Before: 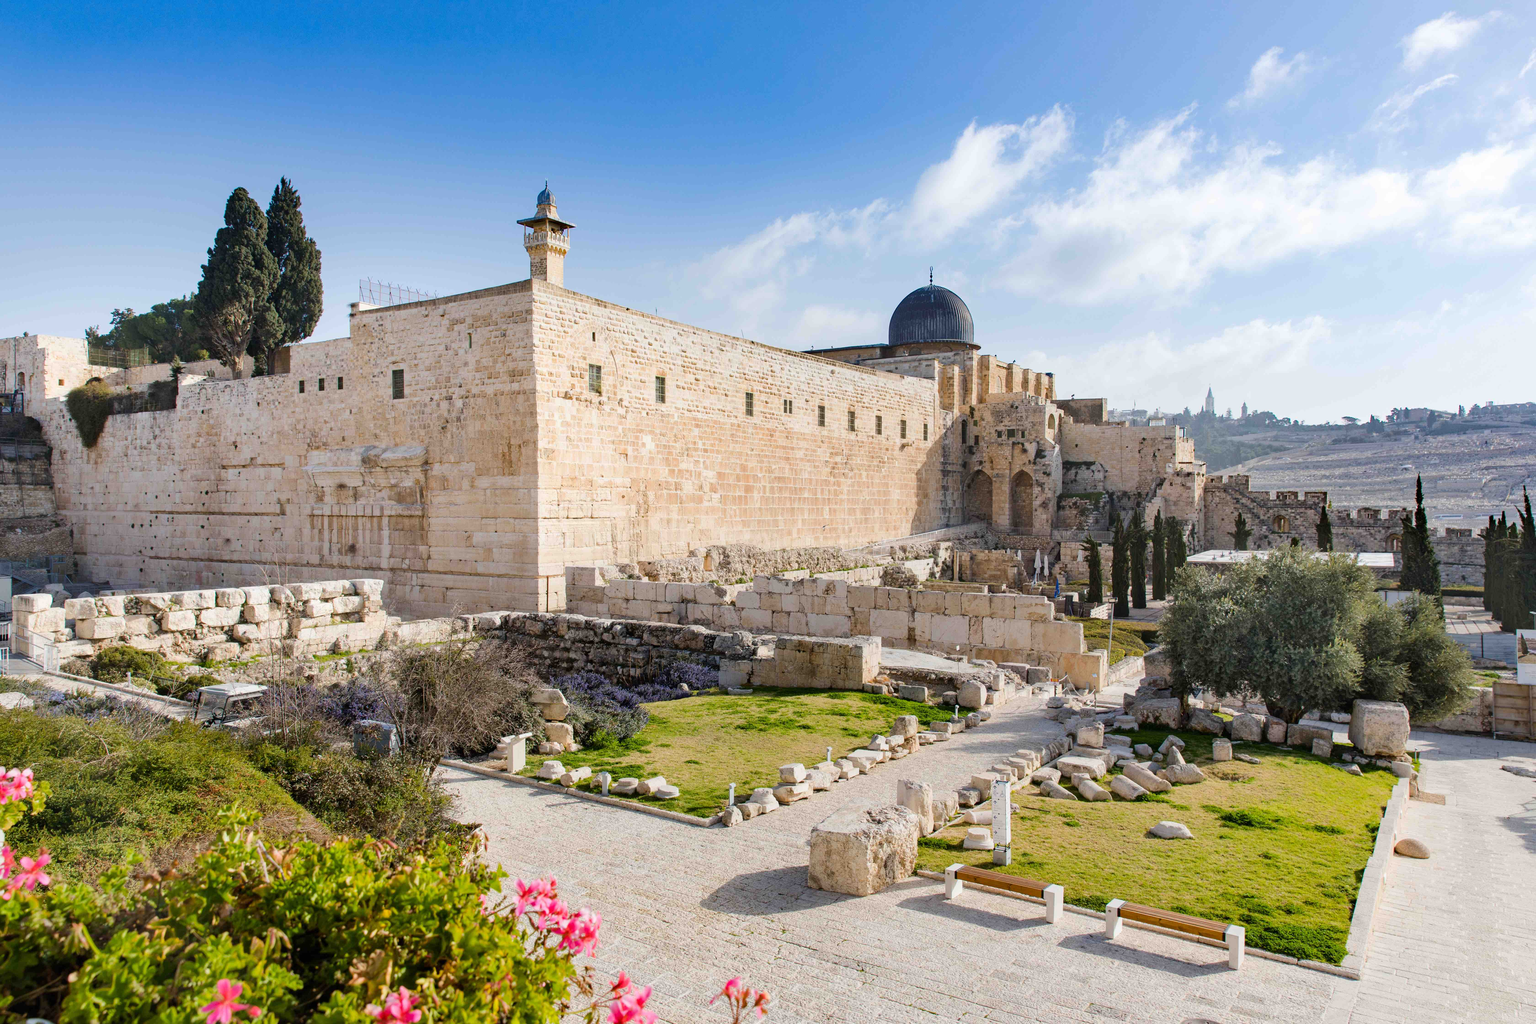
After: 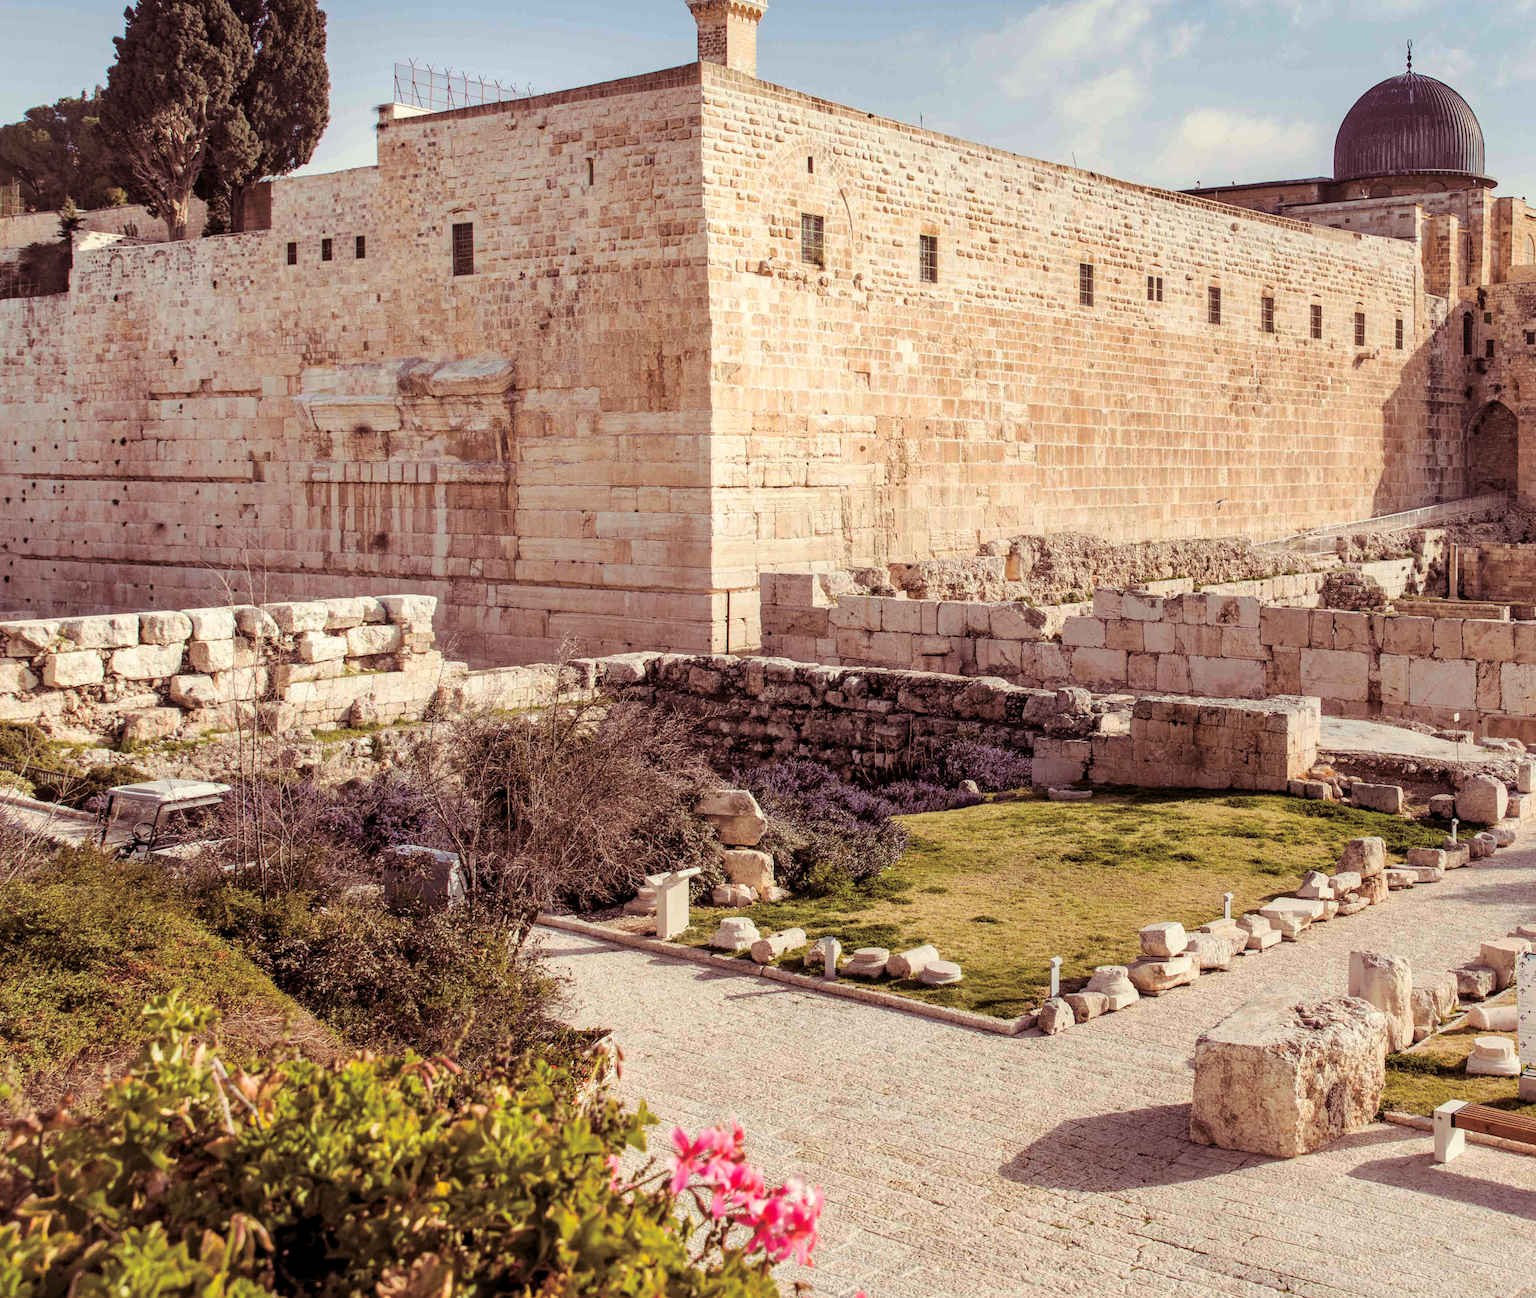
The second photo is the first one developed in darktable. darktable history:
split-toning: on, module defaults
local contrast: on, module defaults
white balance: red 1.045, blue 0.932
crop: left 8.966%, top 23.852%, right 34.699%, bottom 4.703%
shadows and highlights: shadows 25, highlights -25
